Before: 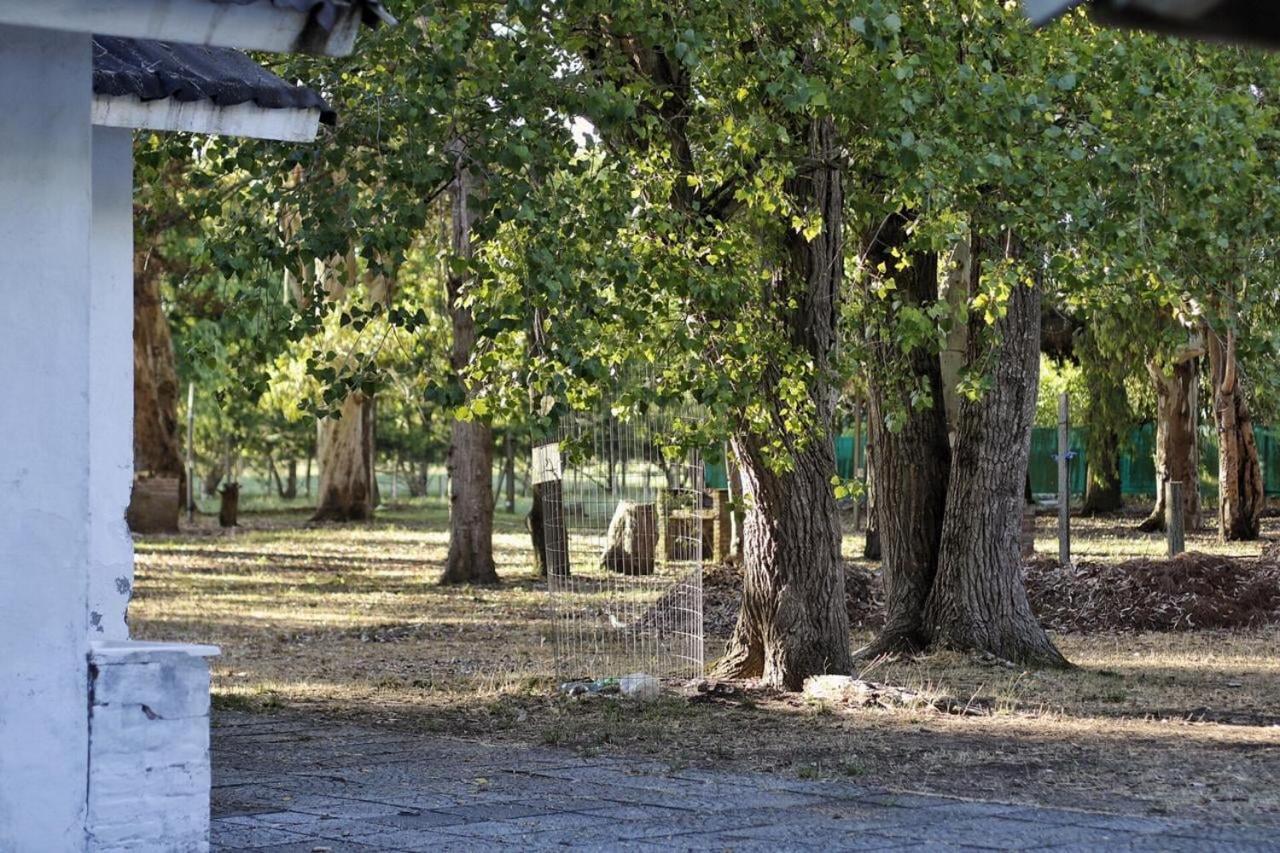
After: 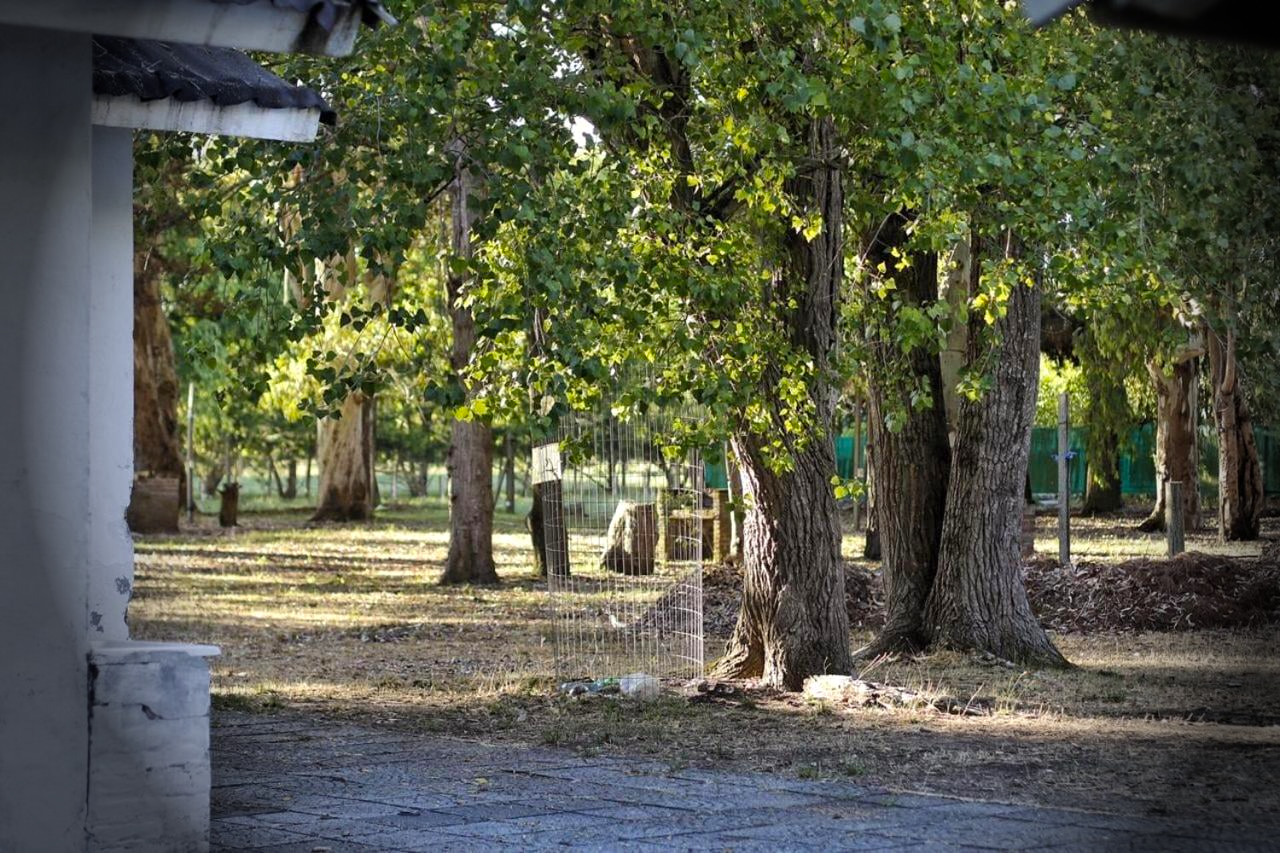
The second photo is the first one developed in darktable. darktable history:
vignetting: fall-off start 76.42%, fall-off radius 27.36%, brightness -0.872, center (0.037, -0.09), width/height ratio 0.971
color balance rgb: linear chroma grading › global chroma 3.45%, perceptual saturation grading › global saturation 11.24%, perceptual brilliance grading › global brilliance 3.04%, global vibrance 2.8%
